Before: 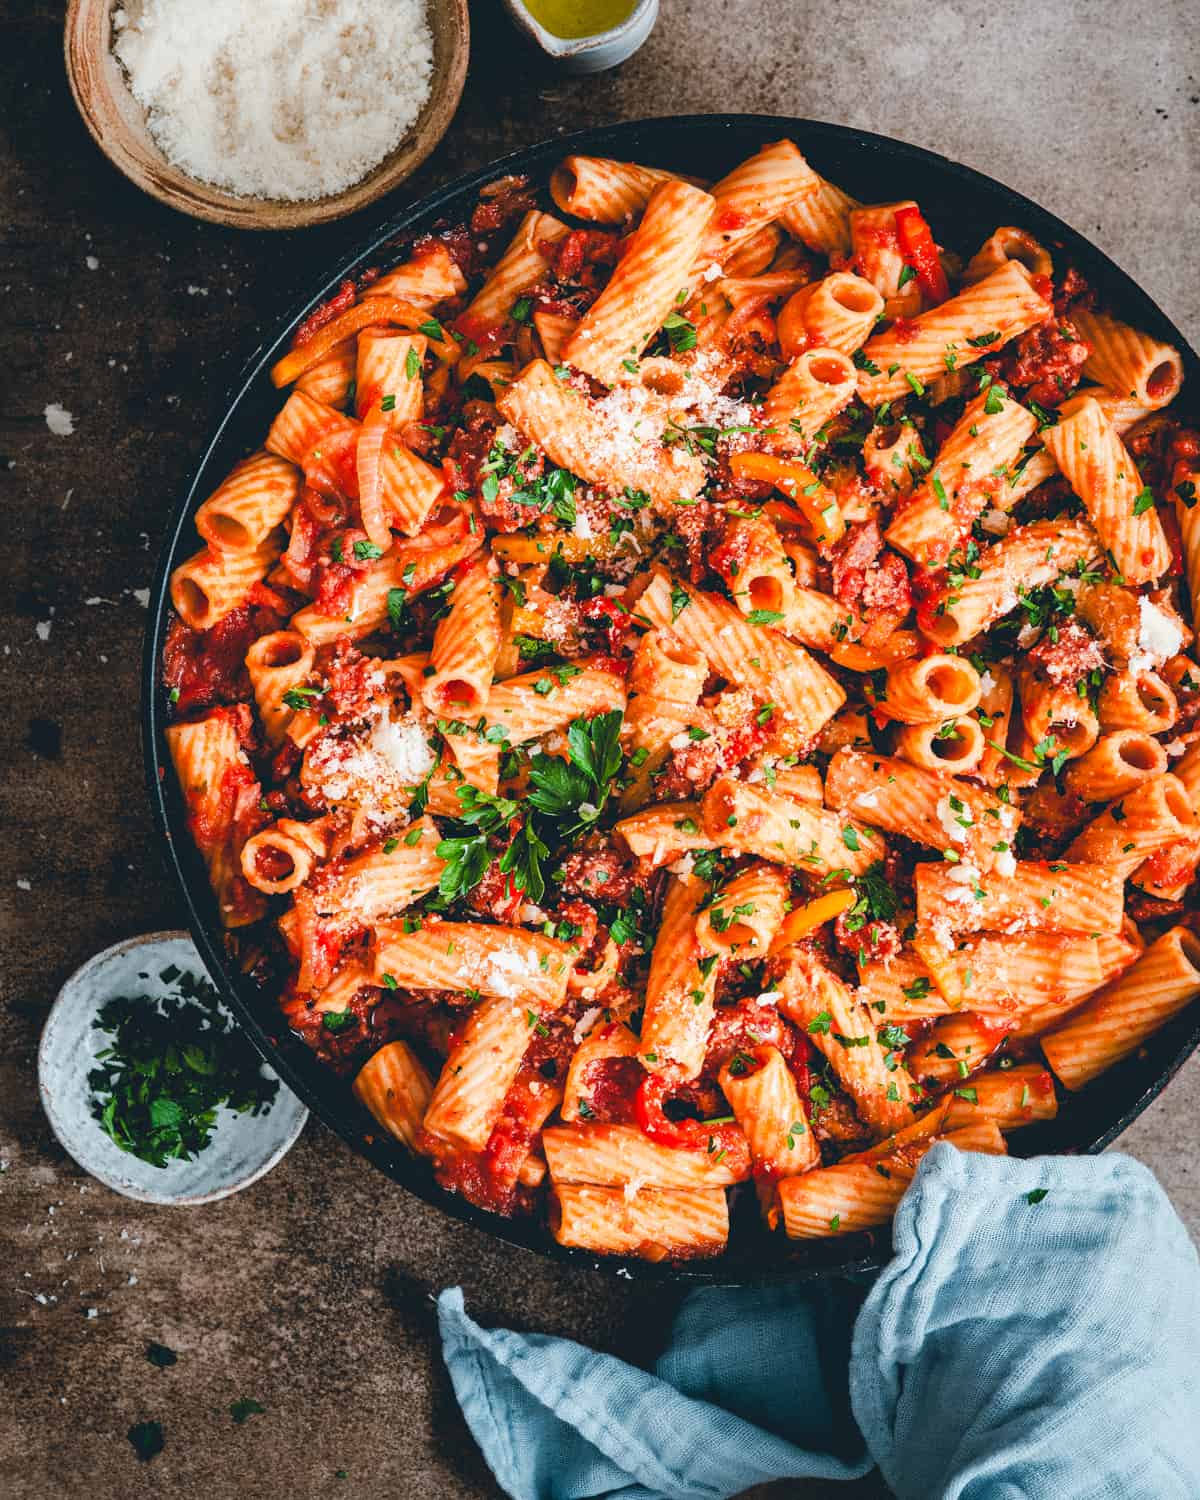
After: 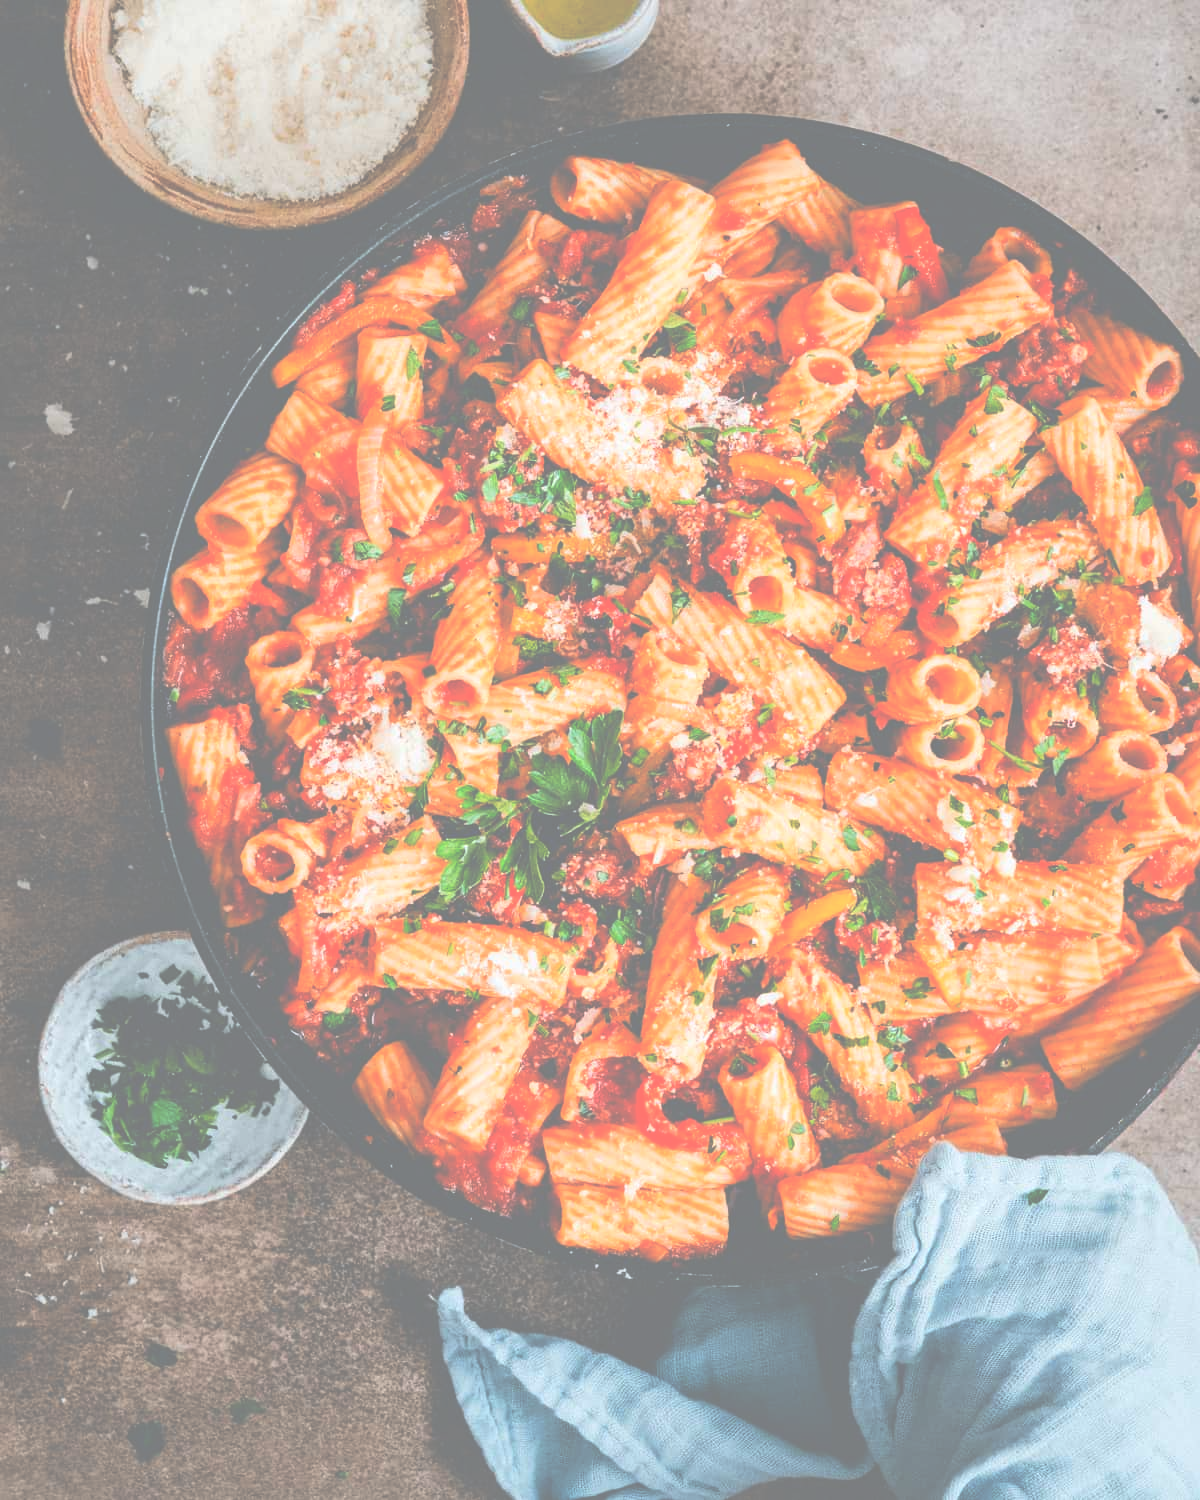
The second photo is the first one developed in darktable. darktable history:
exposure: black level correction -0.087, compensate highlight preservation false
contrast brightness saturation: brightness 0.285
